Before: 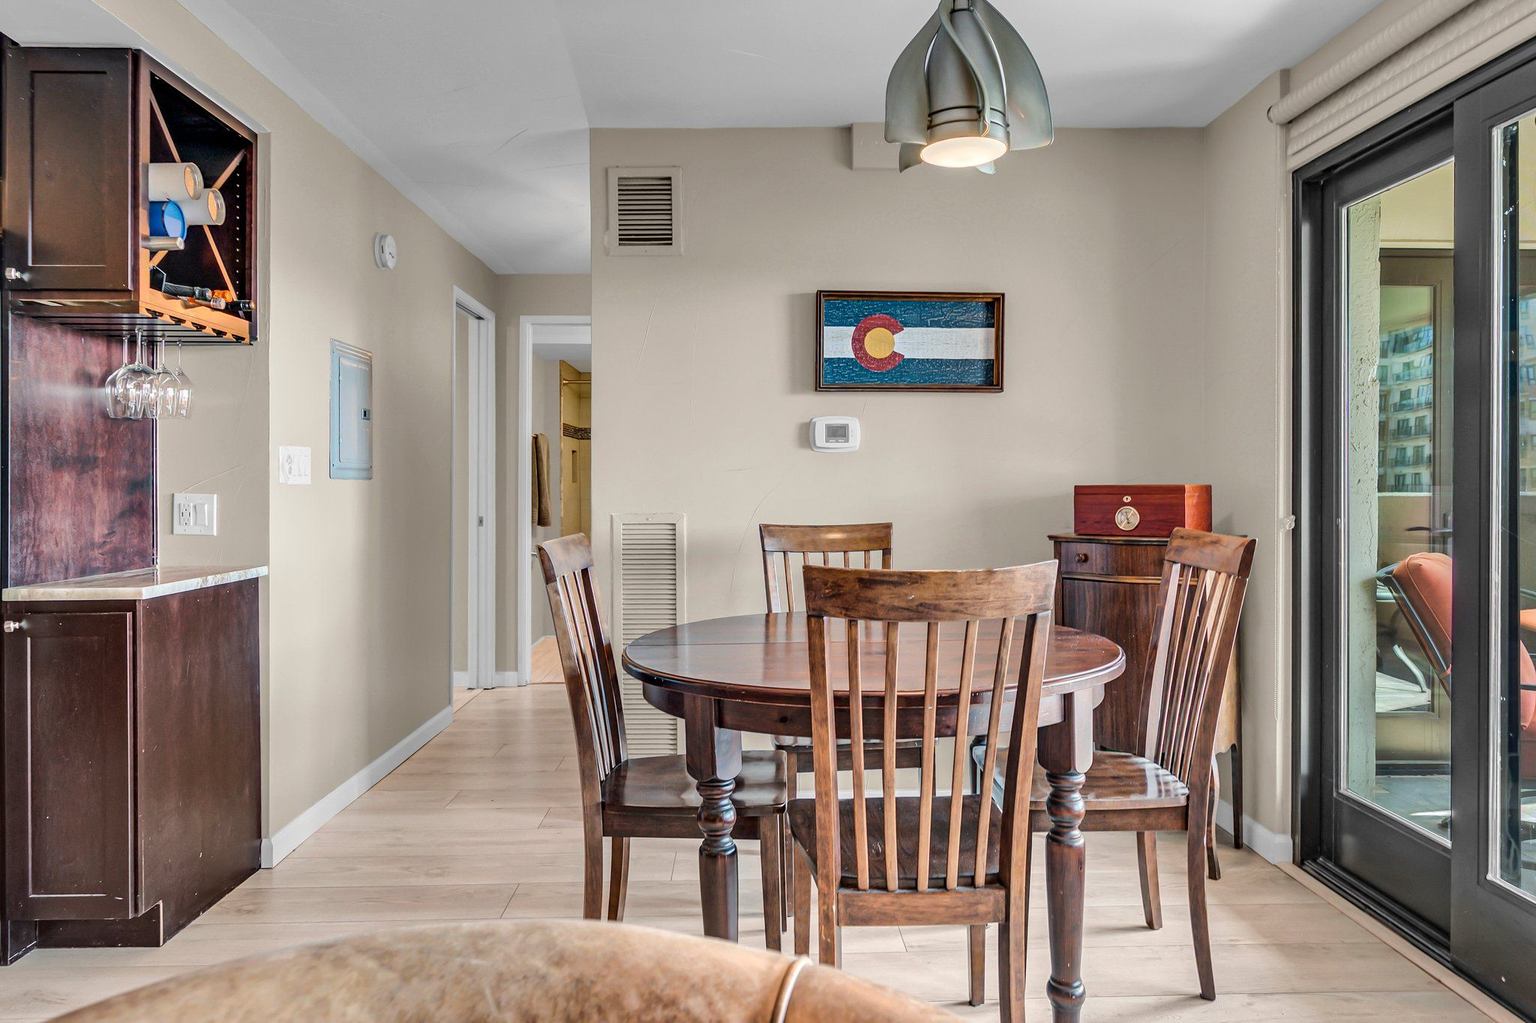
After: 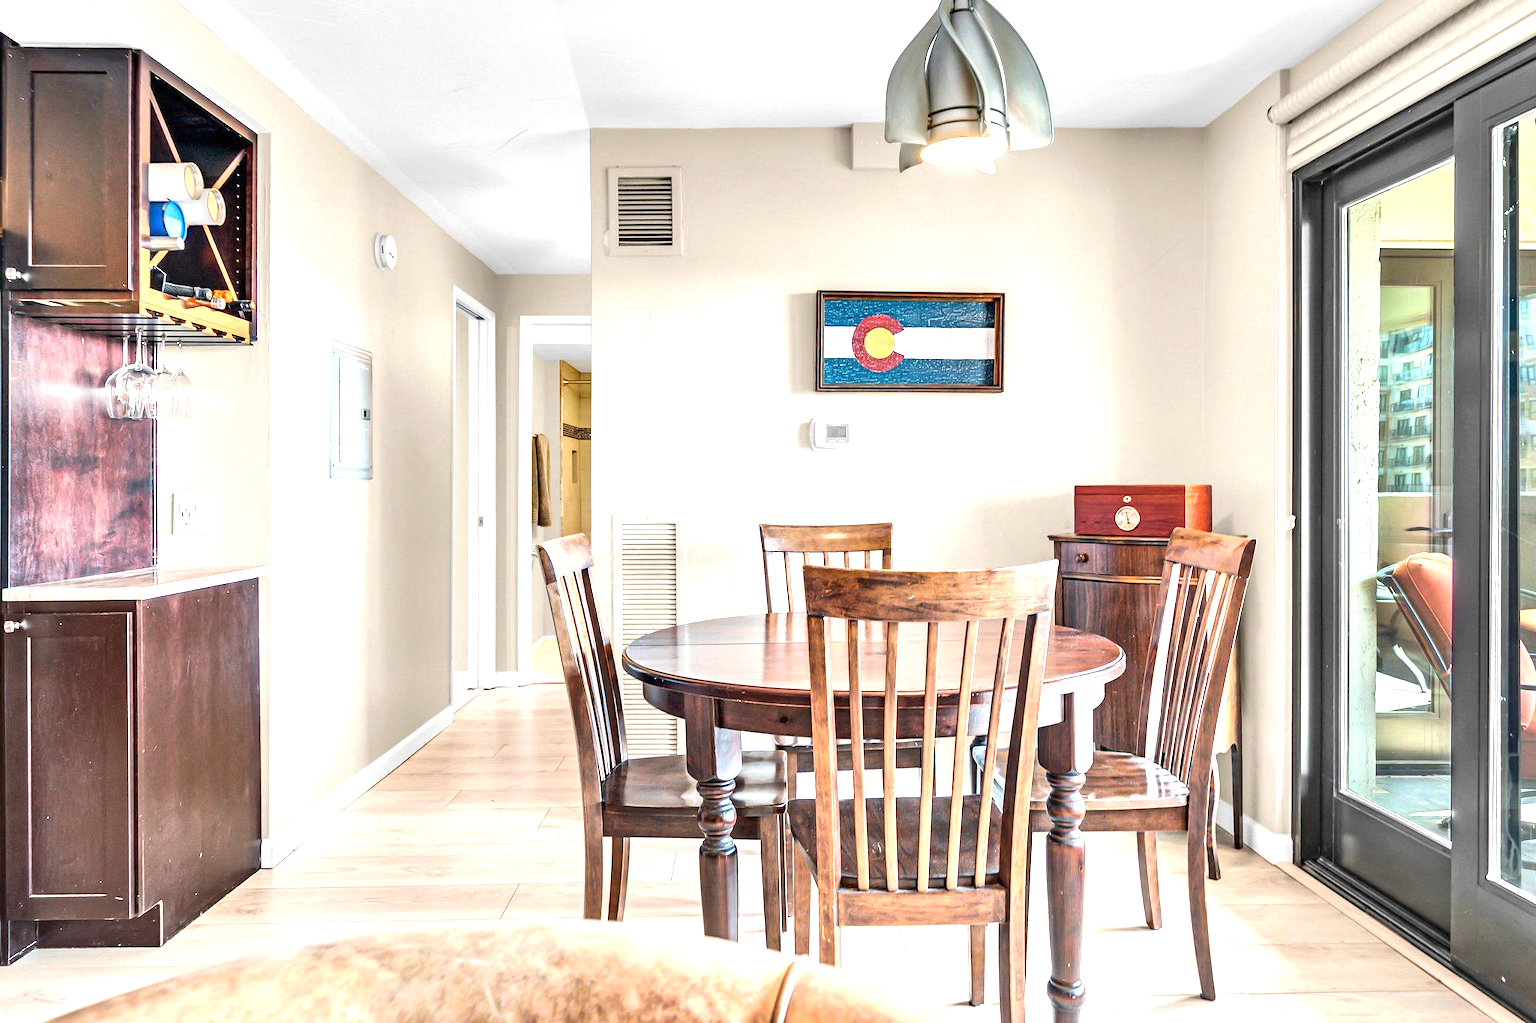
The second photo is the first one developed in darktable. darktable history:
exposure: black level correction 0, exposure 1.285 EV, compensate highlight preservation false
